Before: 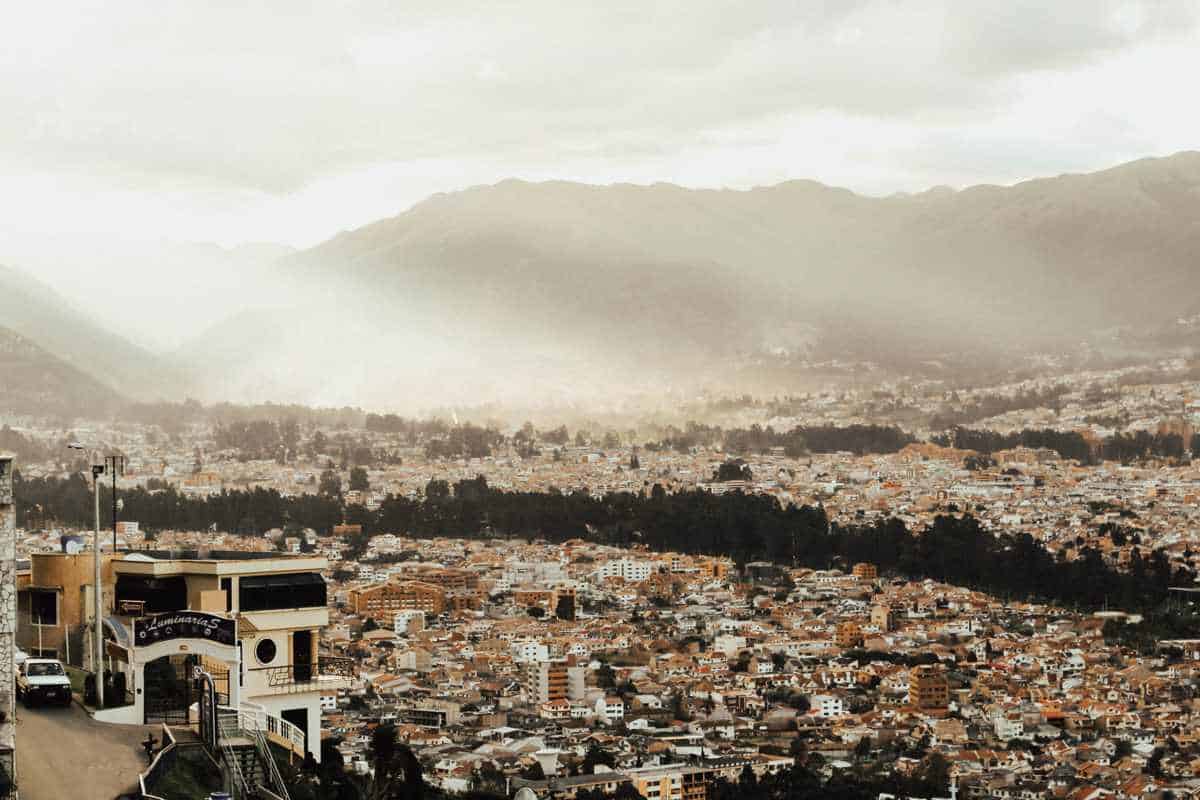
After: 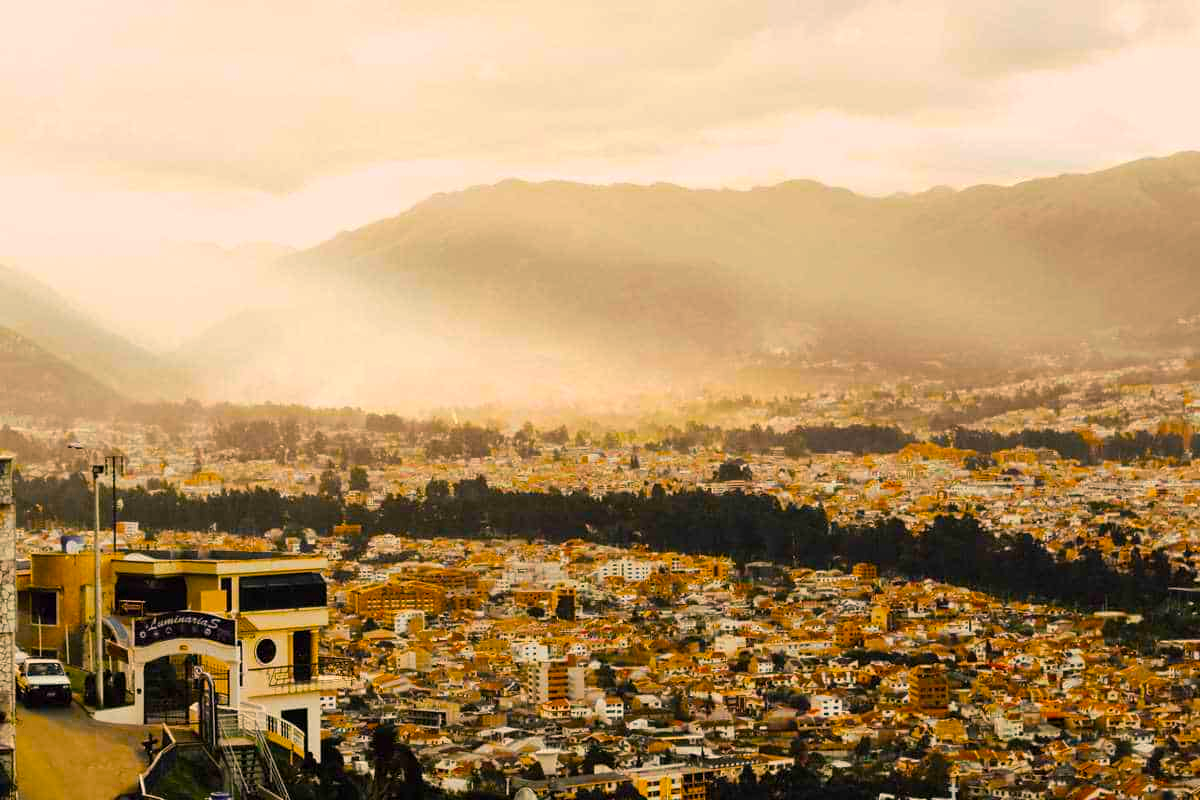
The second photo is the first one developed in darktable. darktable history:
color balance rgb: highlights gain › chroma 3.047%, highlights gain › hue 54.8°, perceptual saturation grading › global saturation 99.068%, global vibrance 20%
